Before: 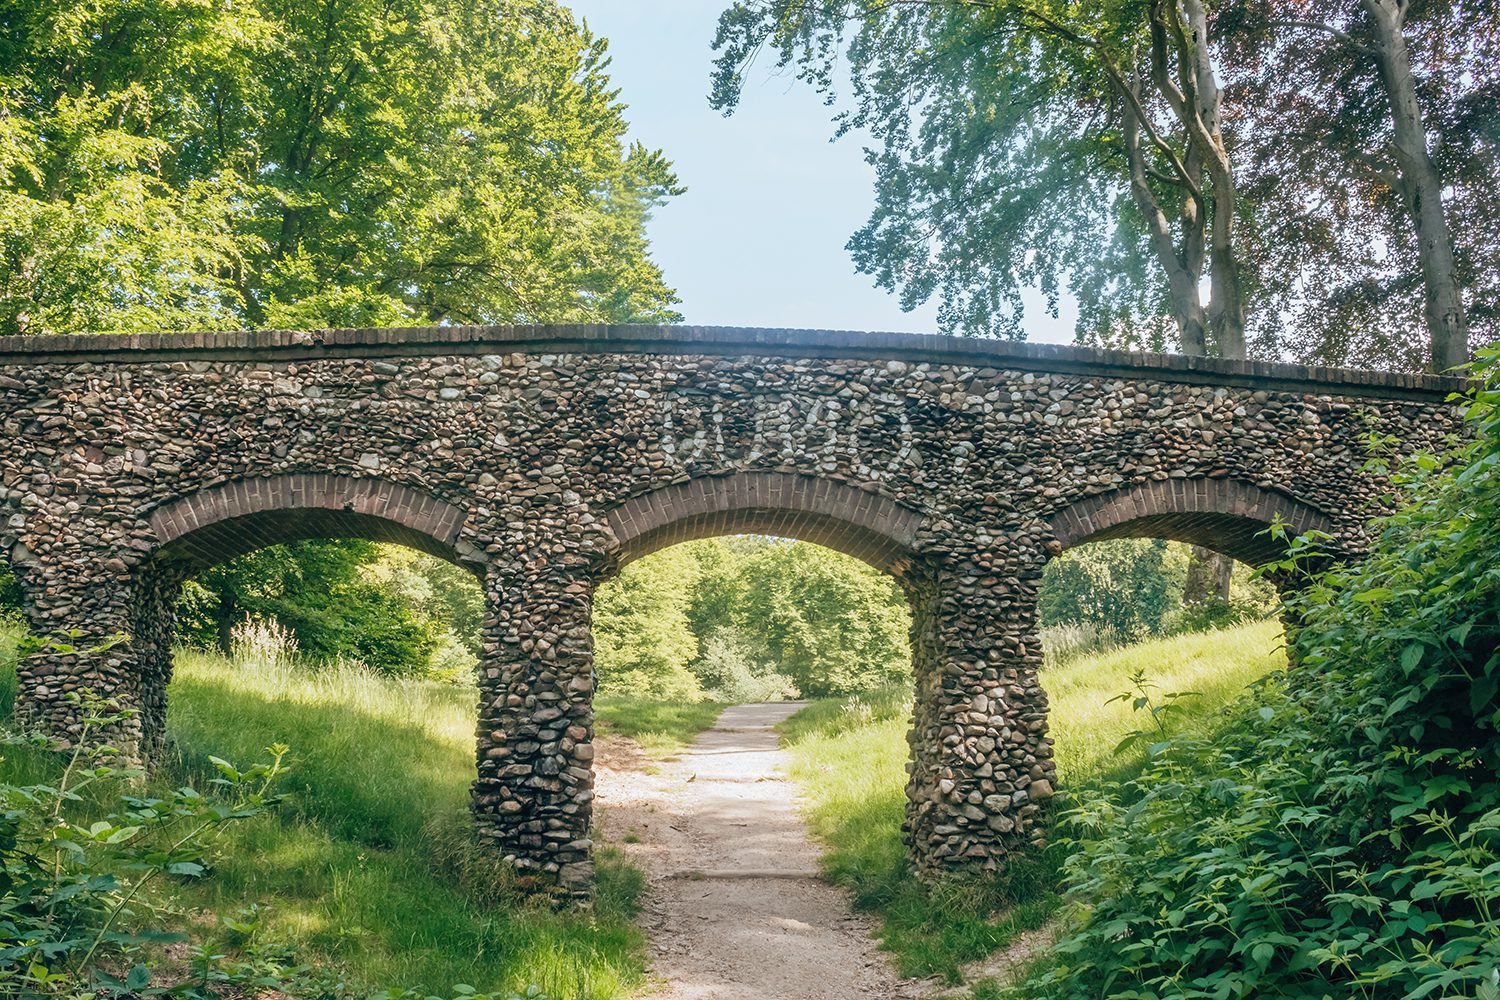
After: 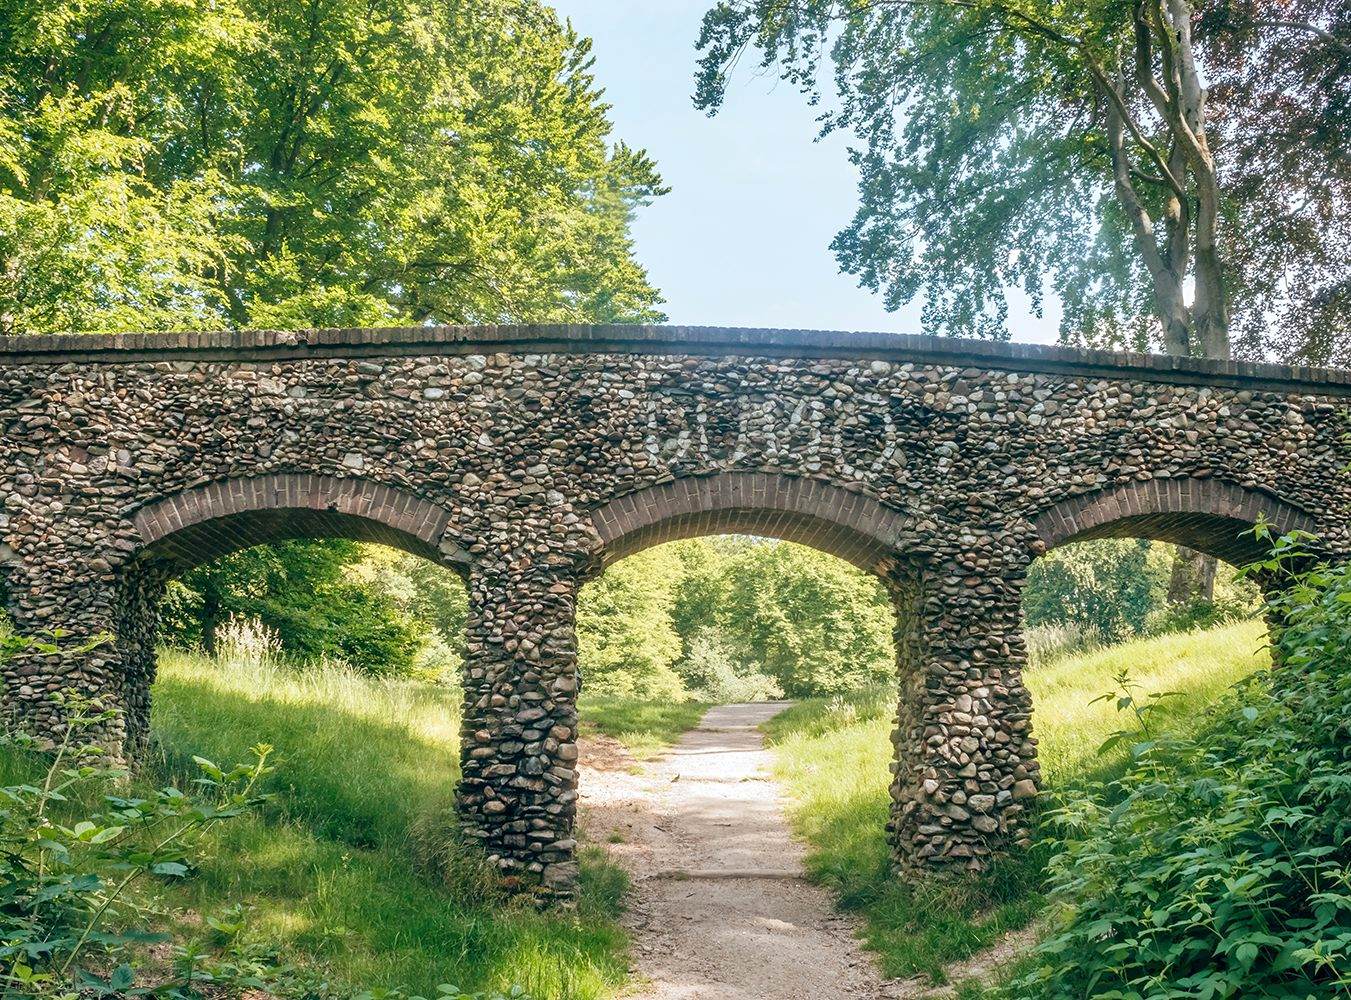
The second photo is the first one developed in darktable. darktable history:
tone equalizer: on, module defaults
crop and rotate: left 1.088%, right 8.807%
shadows and highlights: shadows 35, highlights -35, soften with gaussian
exposure: black level correction 0.002, exposure 0.15 EV, compensate highlight preservation false
